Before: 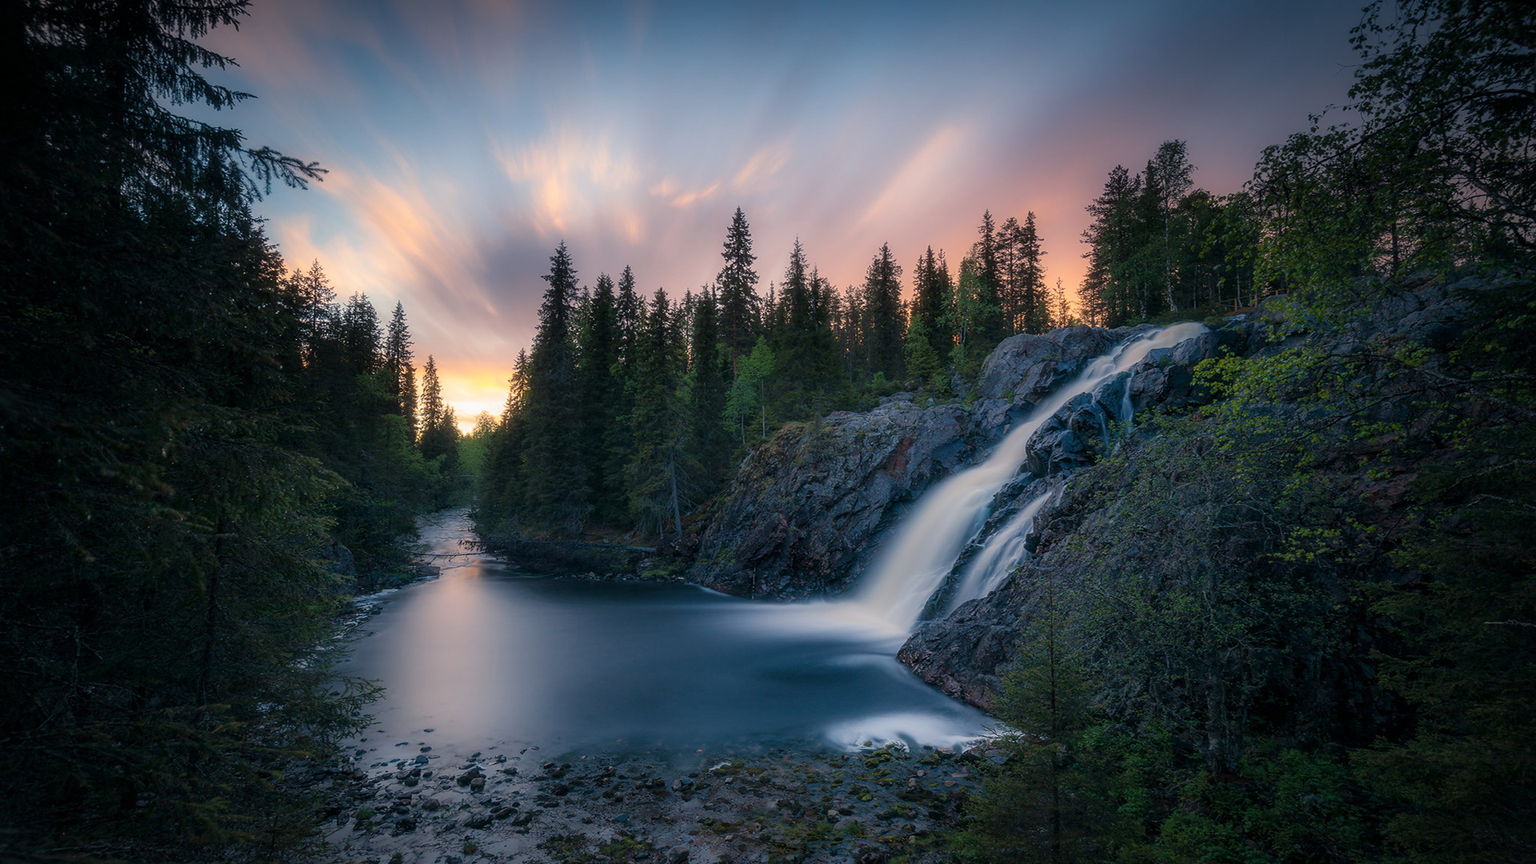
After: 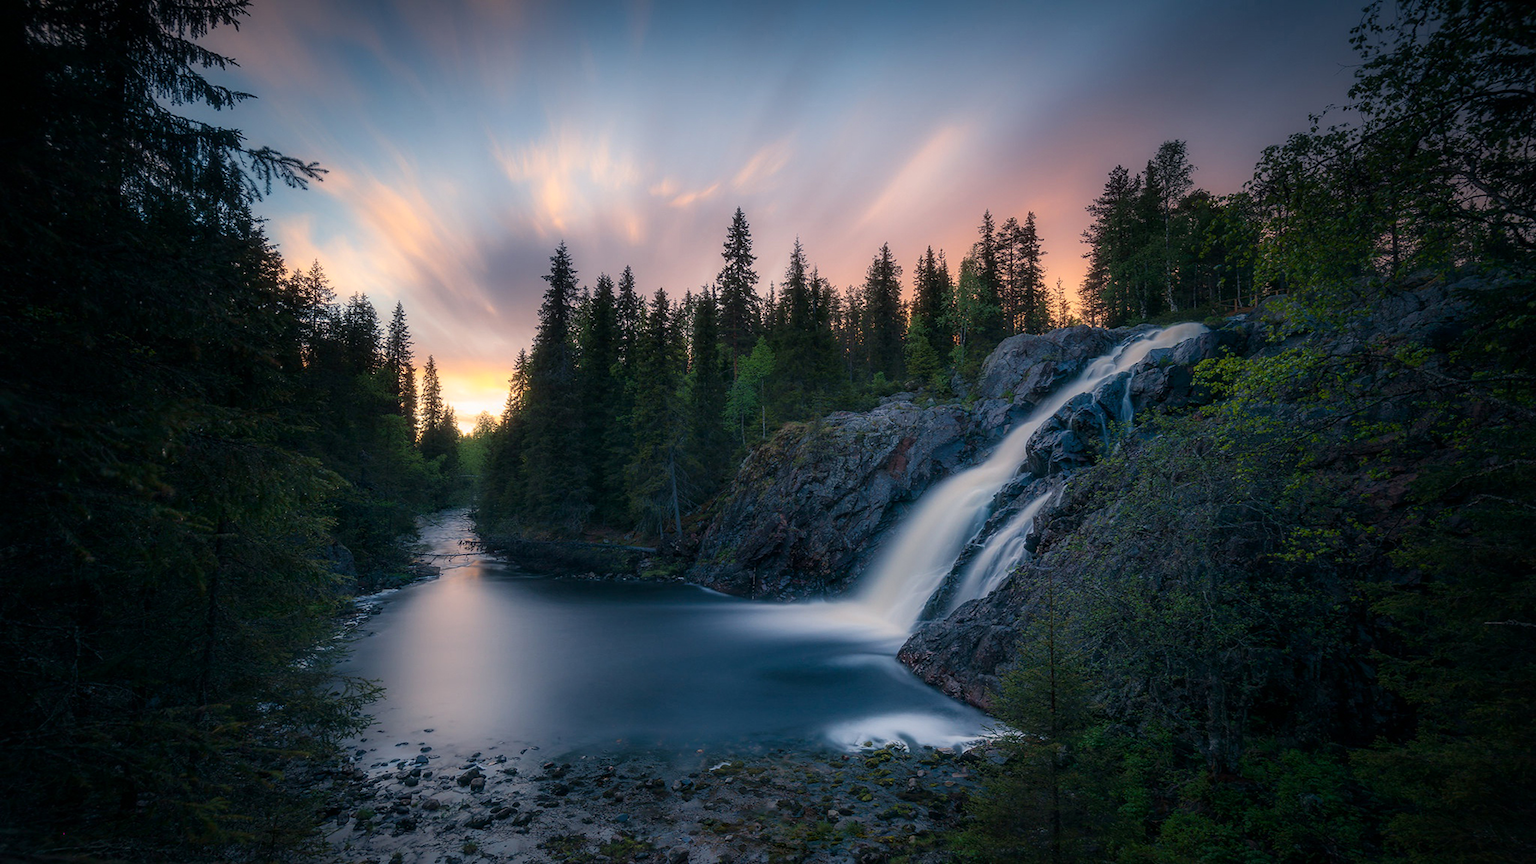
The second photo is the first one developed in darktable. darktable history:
shadows and highlights: shadows -29.58, highlights 30.6
